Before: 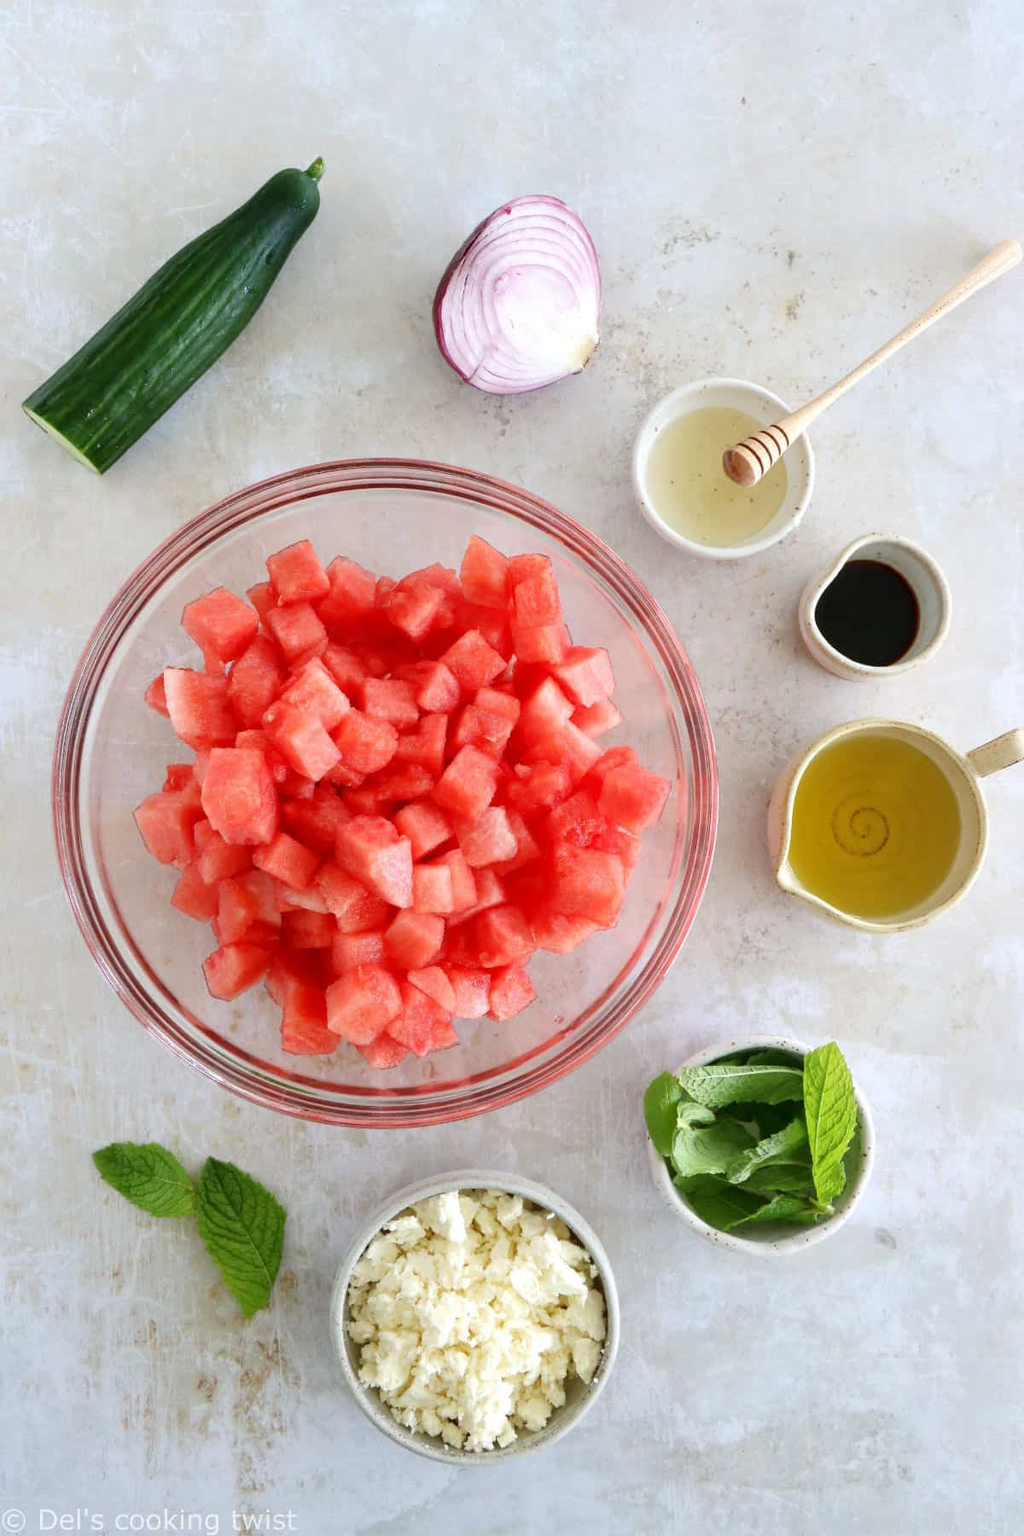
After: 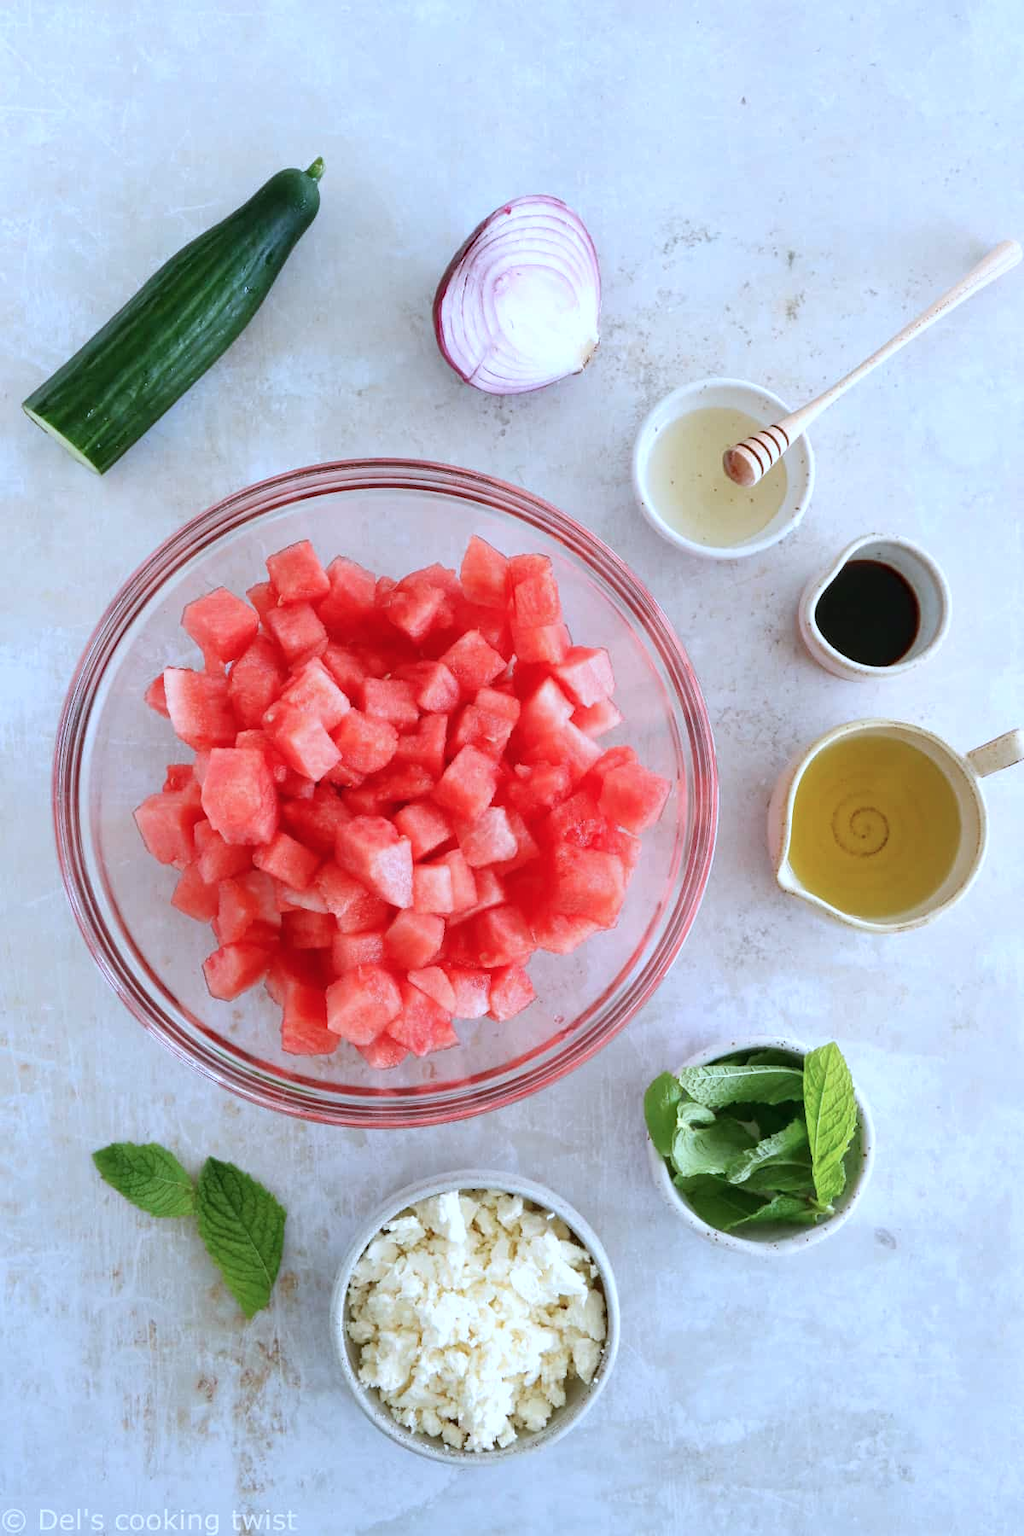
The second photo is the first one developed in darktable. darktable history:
color correction: highlights a* -2.35, highlights b* -18.61
